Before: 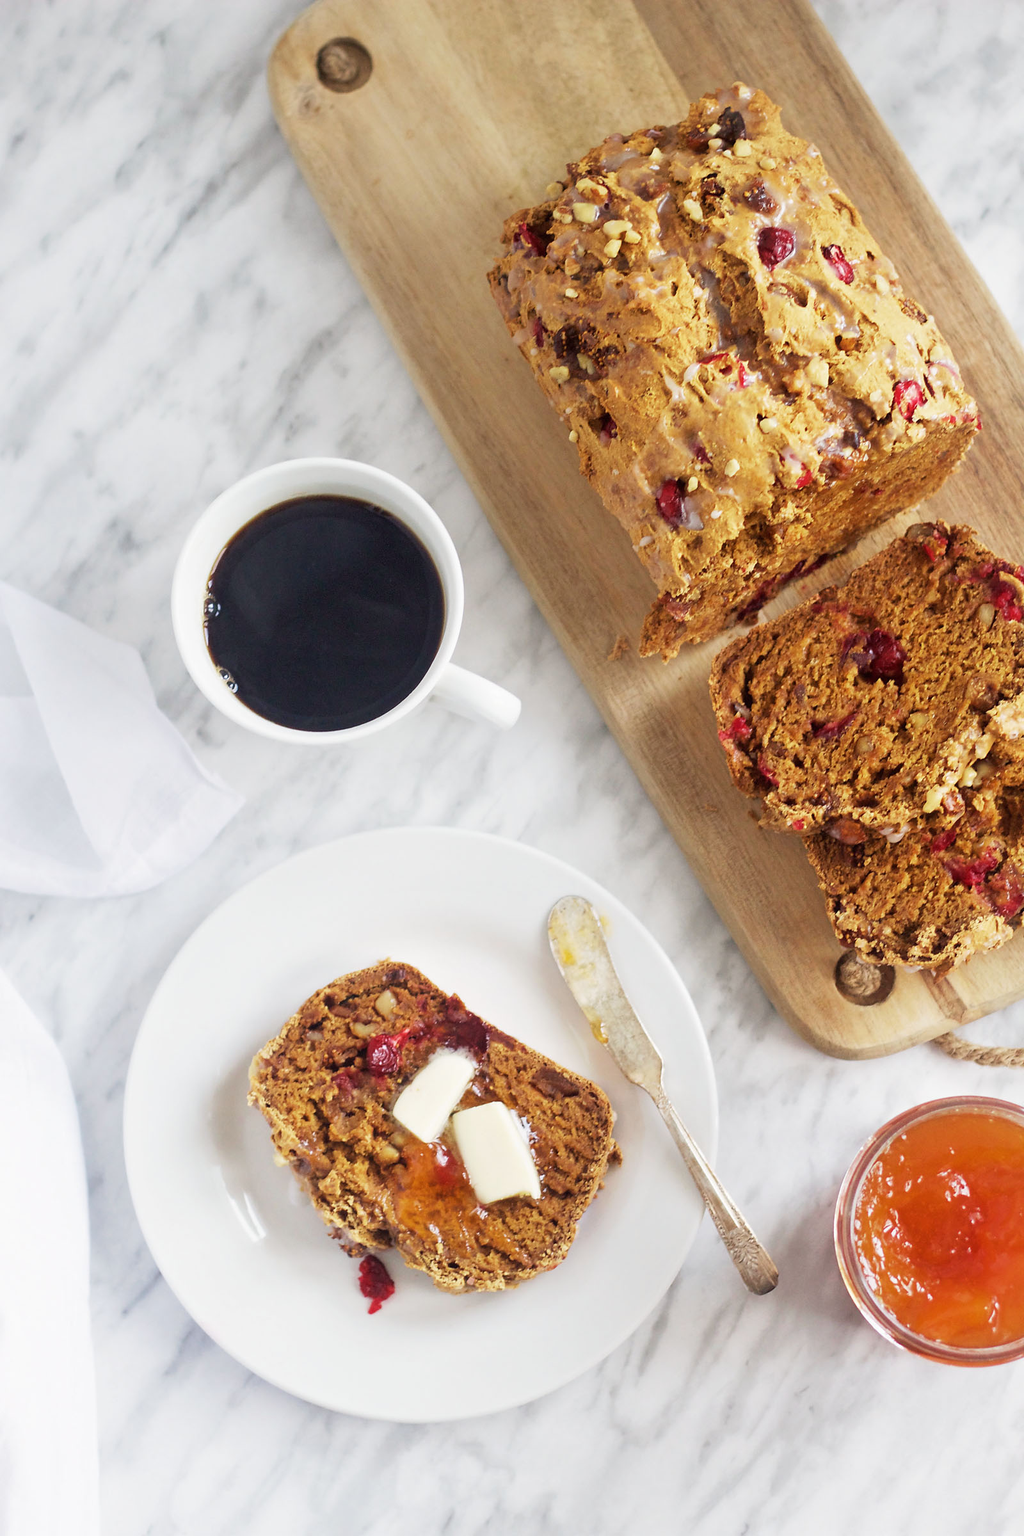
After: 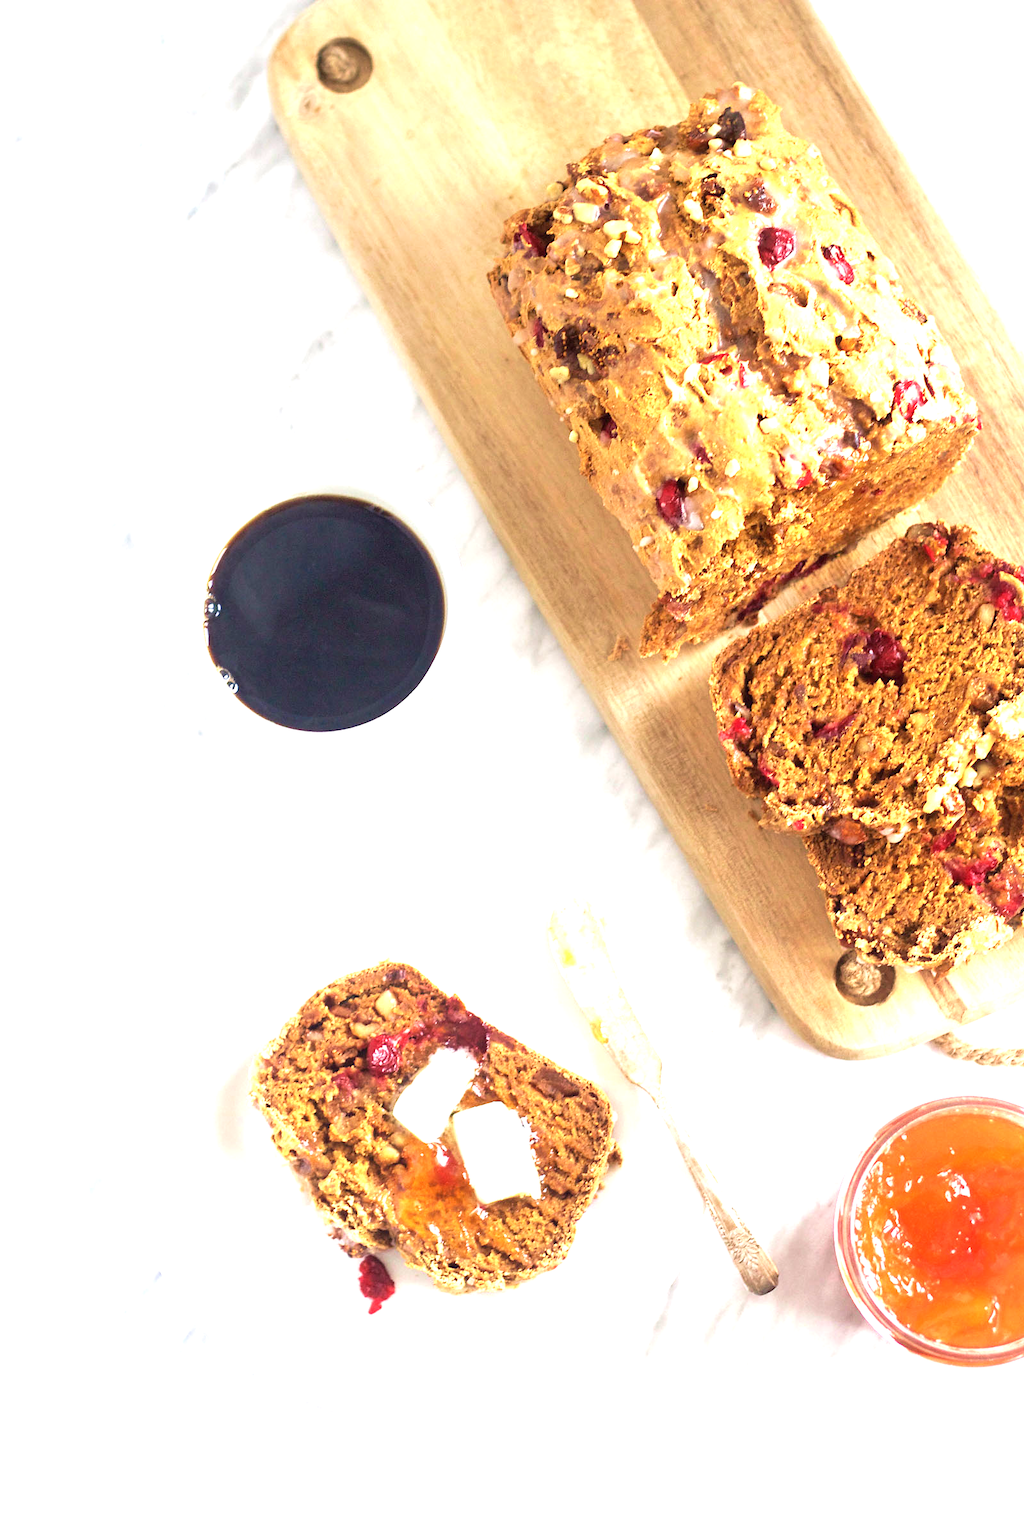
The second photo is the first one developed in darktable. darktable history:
velvia: on, module defaults
exposure: black level correction 0, exposure 1.199 EV, compensate highlight preservation false
